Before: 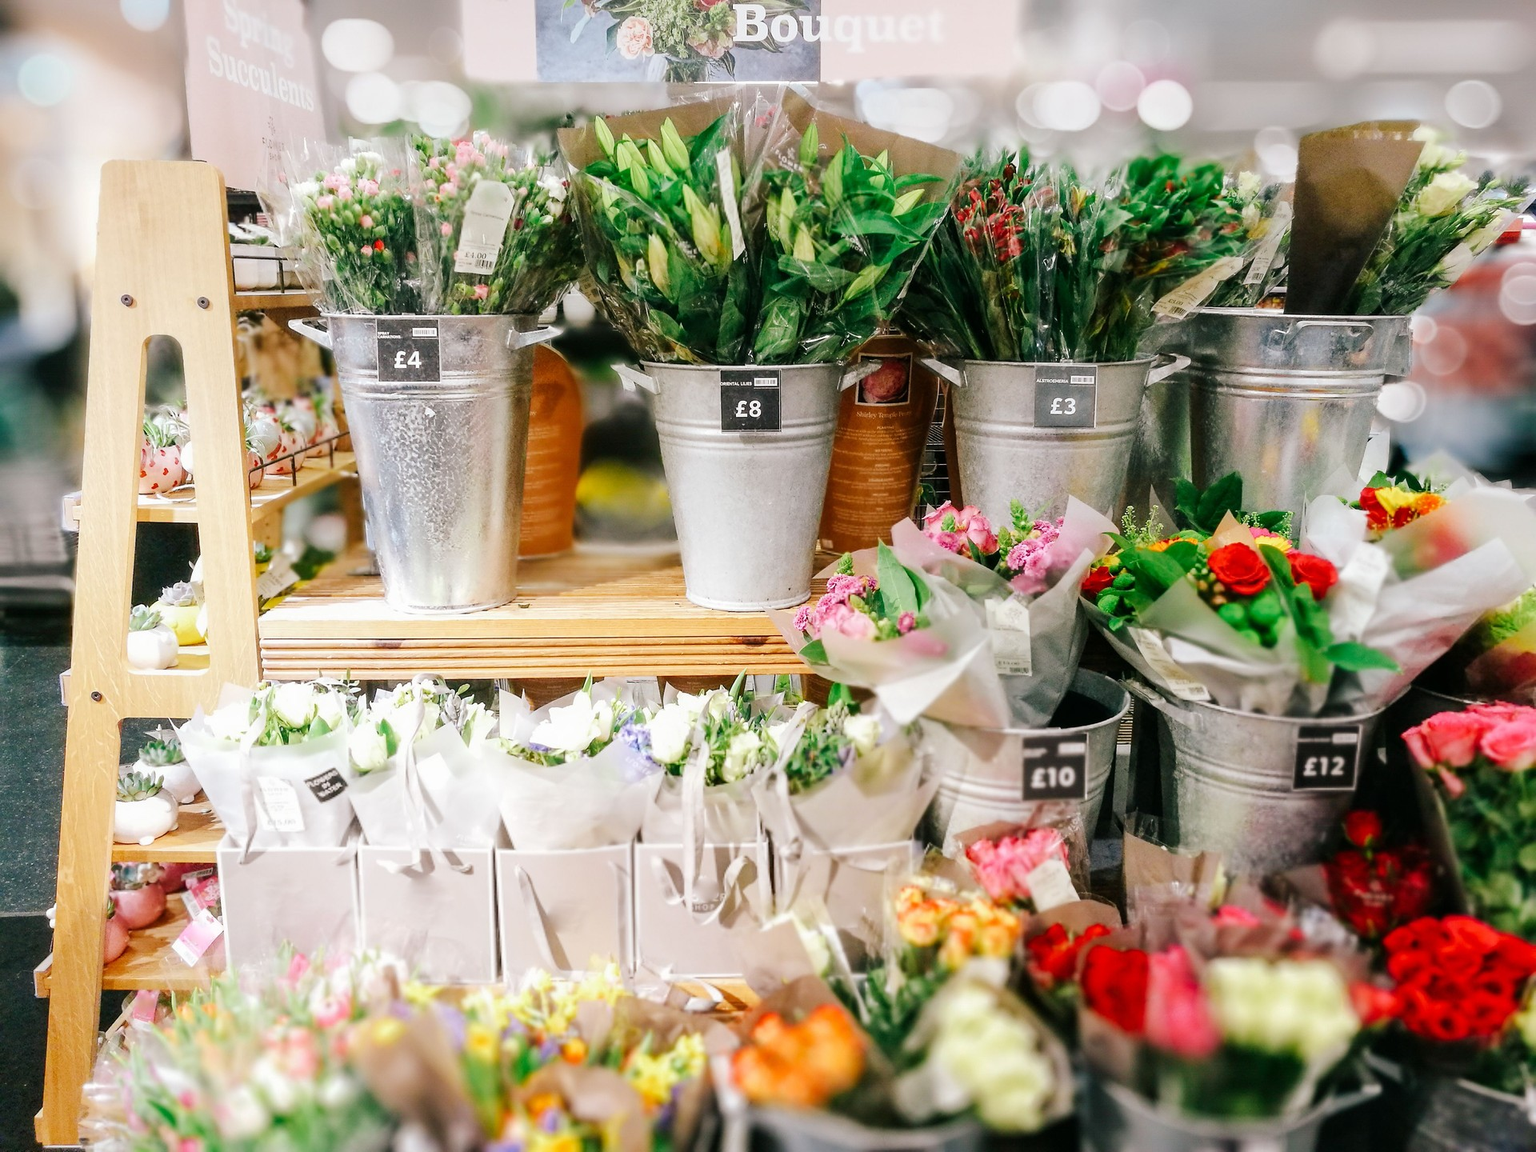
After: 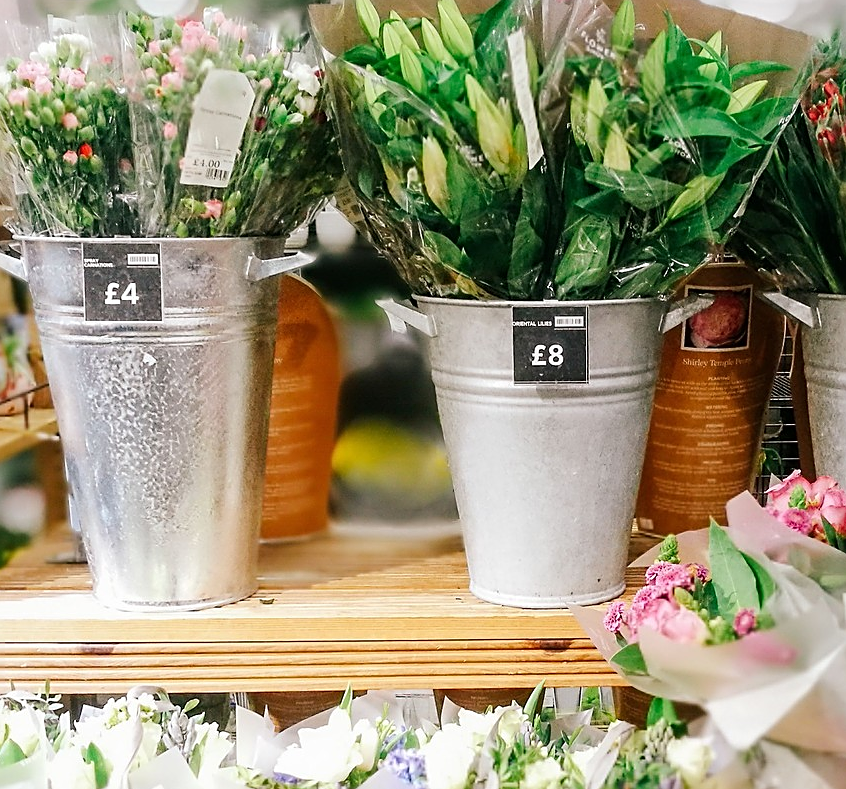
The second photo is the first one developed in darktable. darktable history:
sharpen: on, module defaults
crop: left 20.248%, top 10.86%, right 35.675%, bottom 34.321%
